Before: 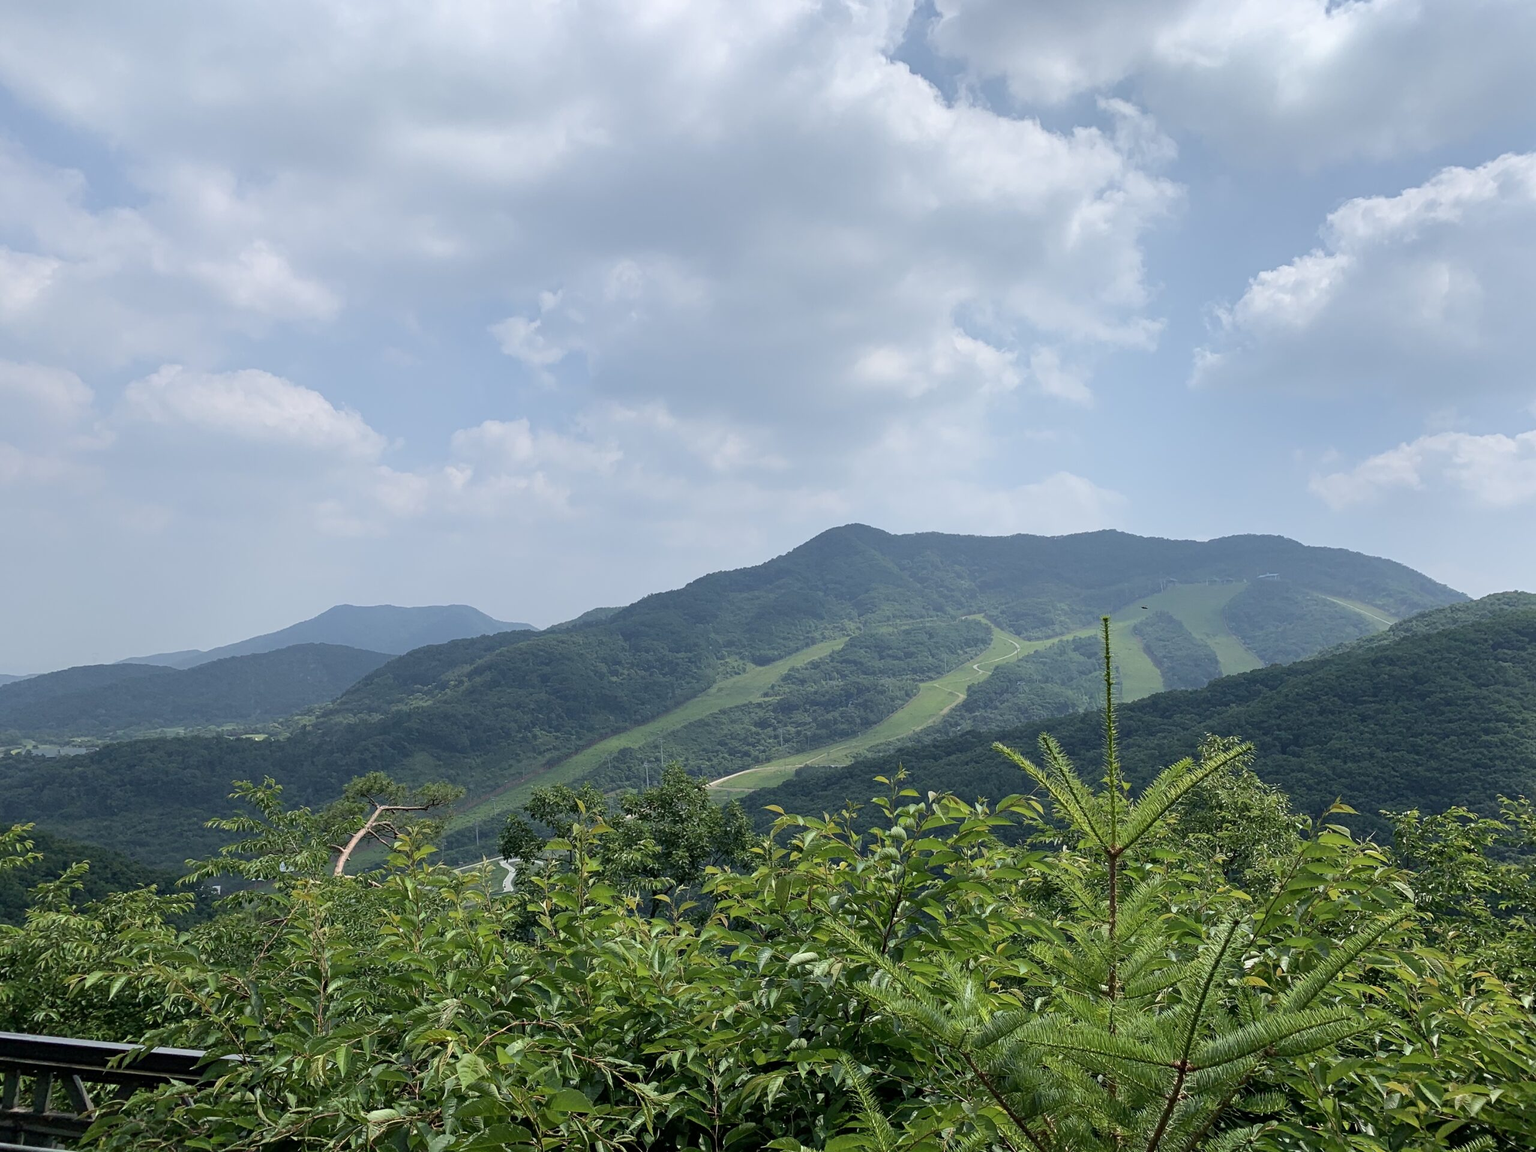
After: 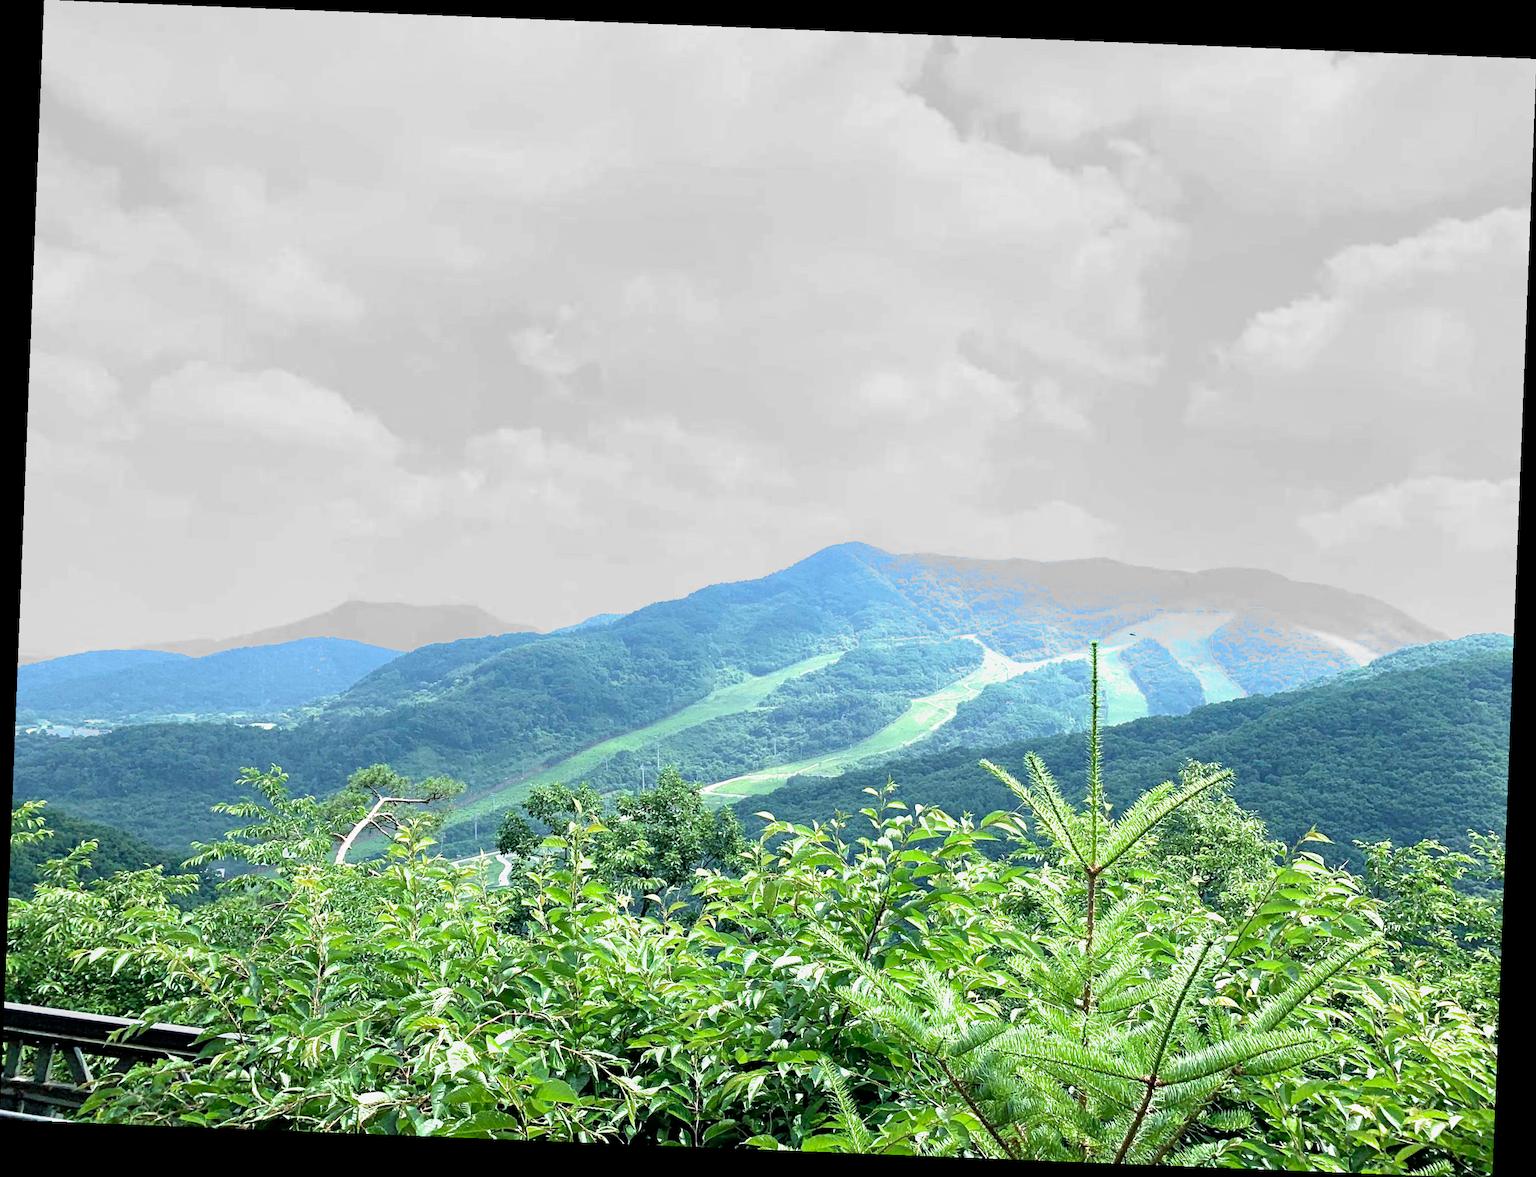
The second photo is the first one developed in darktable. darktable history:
white balance: red 0.925, blue 1.046
rotate and perspective: rotation 2.27°, automatic cropping off
filmic rgb: middle gray luminance 18.42%, black relative exposure -11.45 EV, white relative exposure 2.55 EV, threshold 6 EV, target black luminance 0%, hardness 8.41, latitude 99%, contrast 1.084, shadows ↔ highlights balance 0.505%, add noise in highlights 0, preserve chrominance max RGB, color science v3 (2019), use custom middle-gray values true, iterations of high-quality reconstruction 0, contrast in highlights soft, enable highlight reconstruction true
exposure: black level correction 0.001, exposure 1.735 EV, compensate highlight preservation false
shadows and highlights: radius 125.46, shadows 21.19, highlights -21.19, low approximation 0.01
